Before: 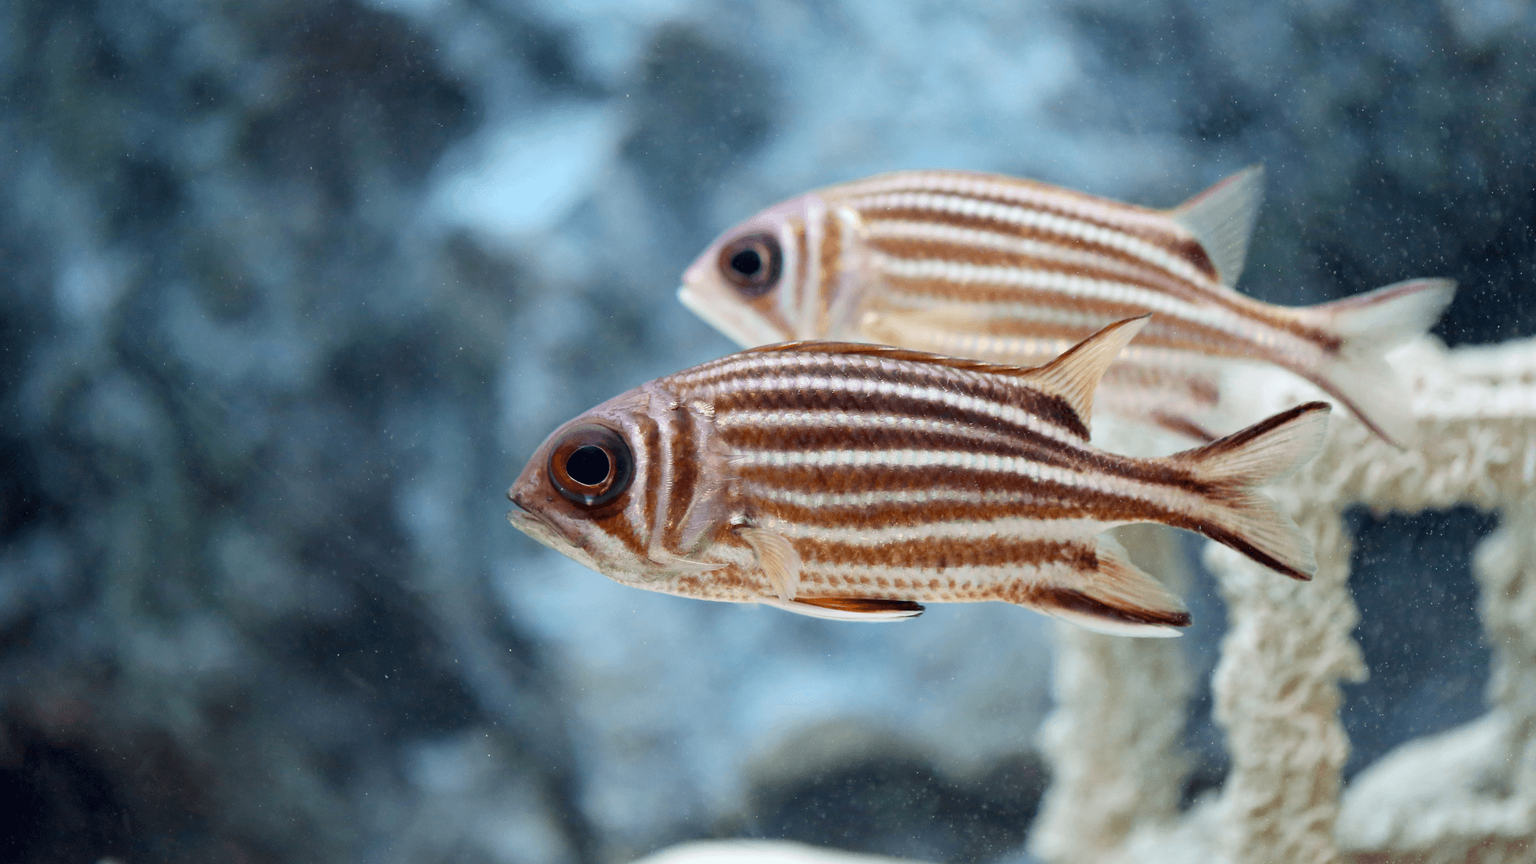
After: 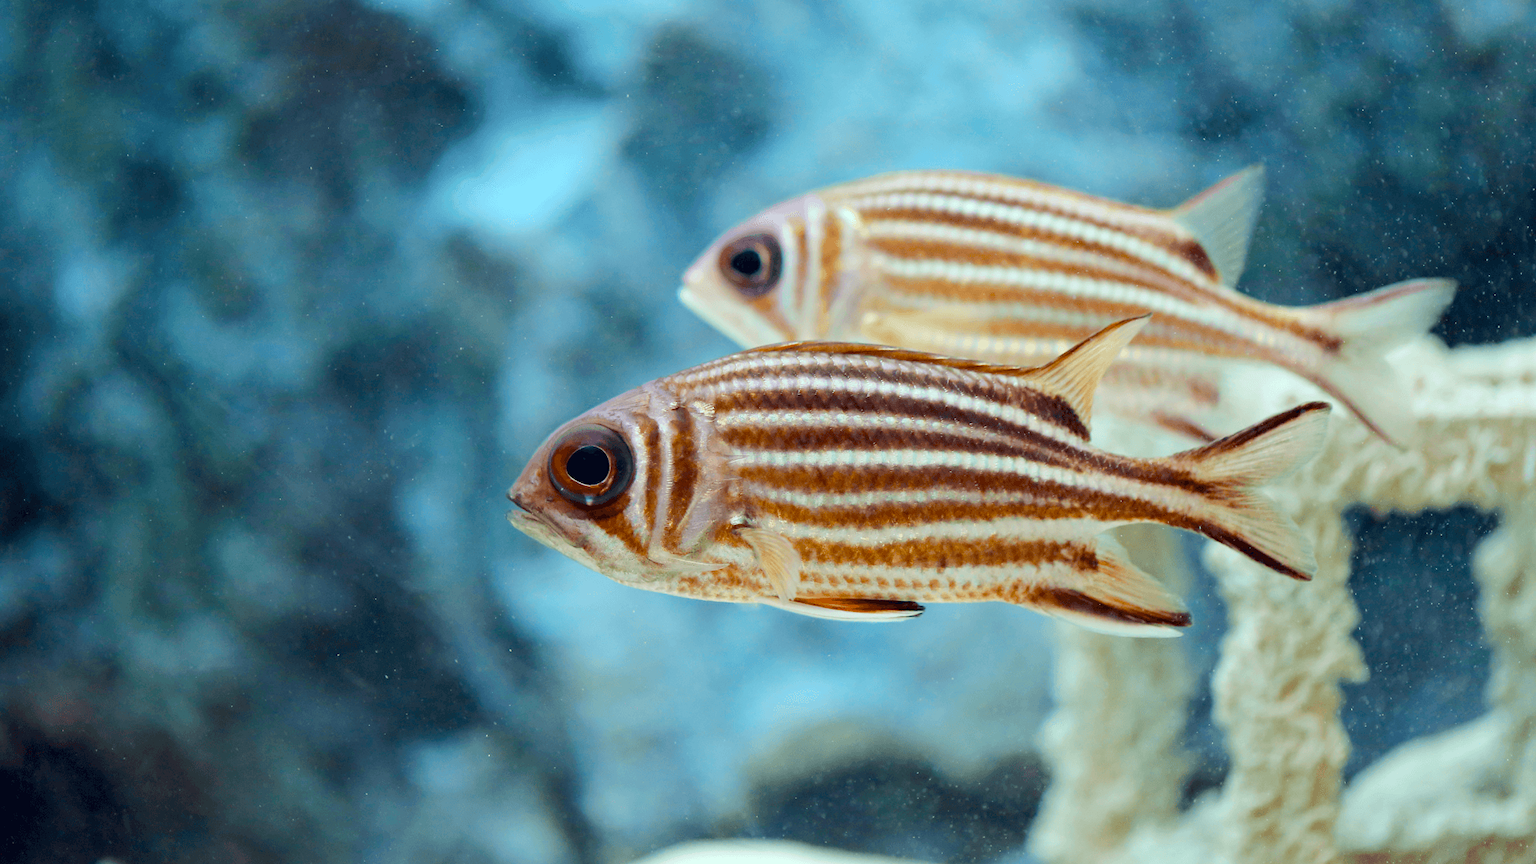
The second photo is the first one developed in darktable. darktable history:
color correction: highlights a* -8, highlights b* 3.1
color balance rgb: perceptual saturation grading › global saturation 25%, perceptual brilliance grading › mid-tones 10%, perceptual brilliance grading › shadows 15%, global vibrance 20%
